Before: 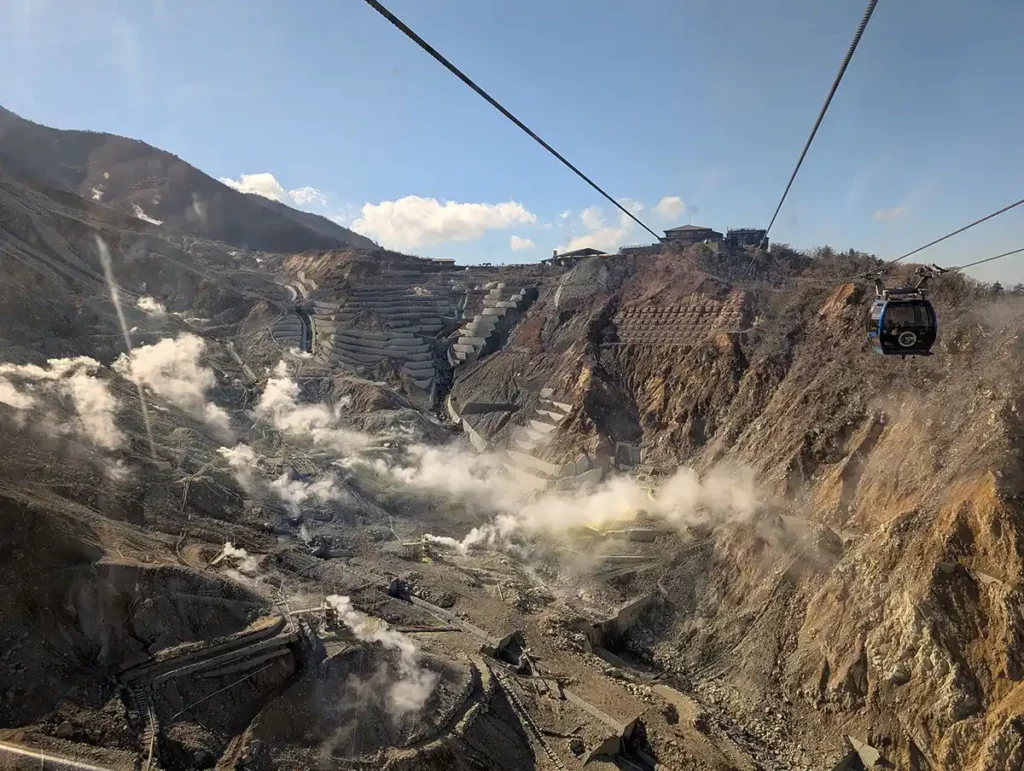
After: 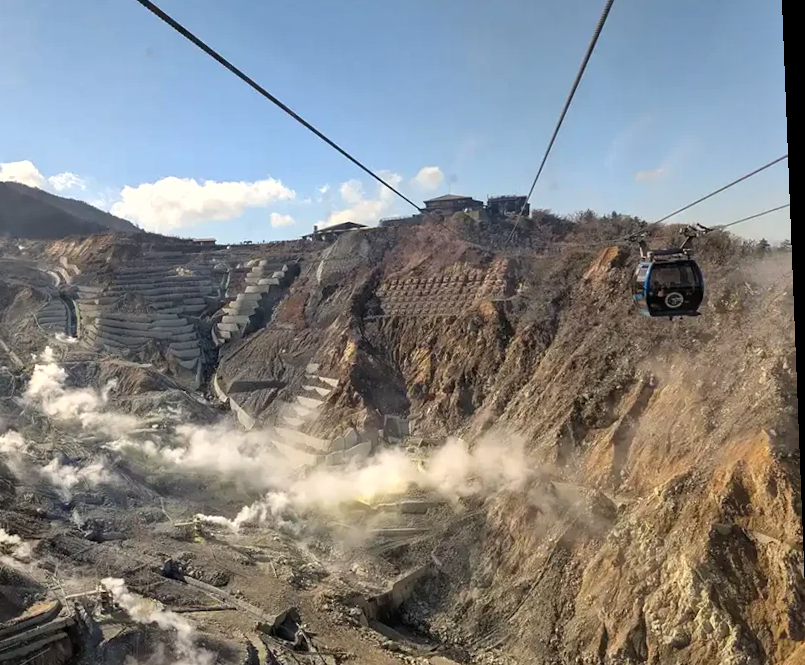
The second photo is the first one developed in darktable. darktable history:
rotate and perspective: rotation -2.22°, lens shift (horizontal) -0.022, automatic cropping off
shadows and highlights: low approximation 0.01, soften with gaussian
exposure: exposure 0.258 EV, compensate highlight preservation false
crop: left 23.095%, top 5.827%, bottom 11.854%
